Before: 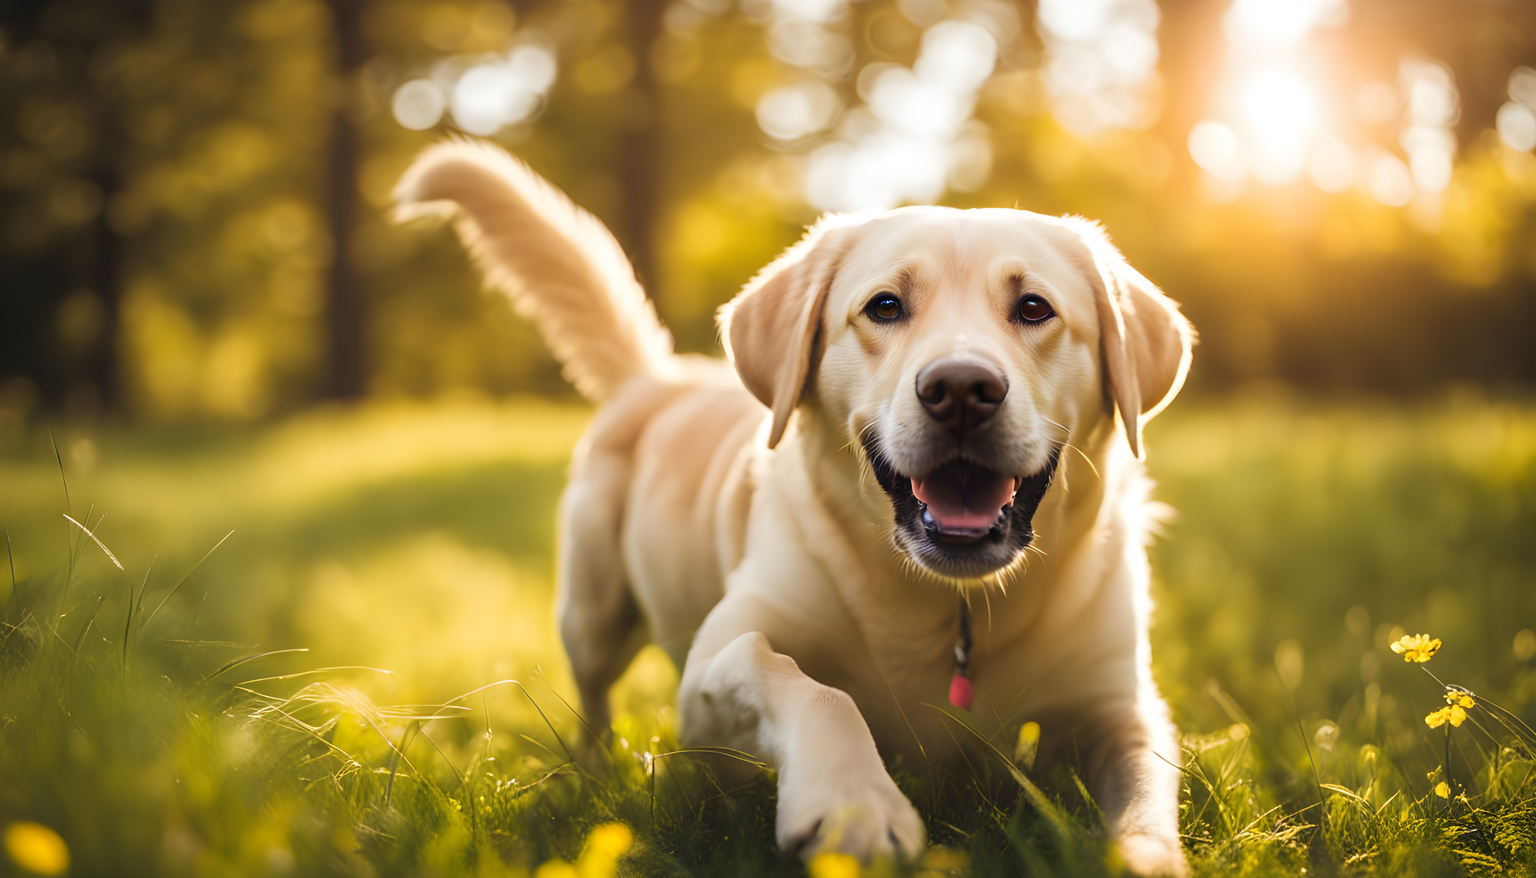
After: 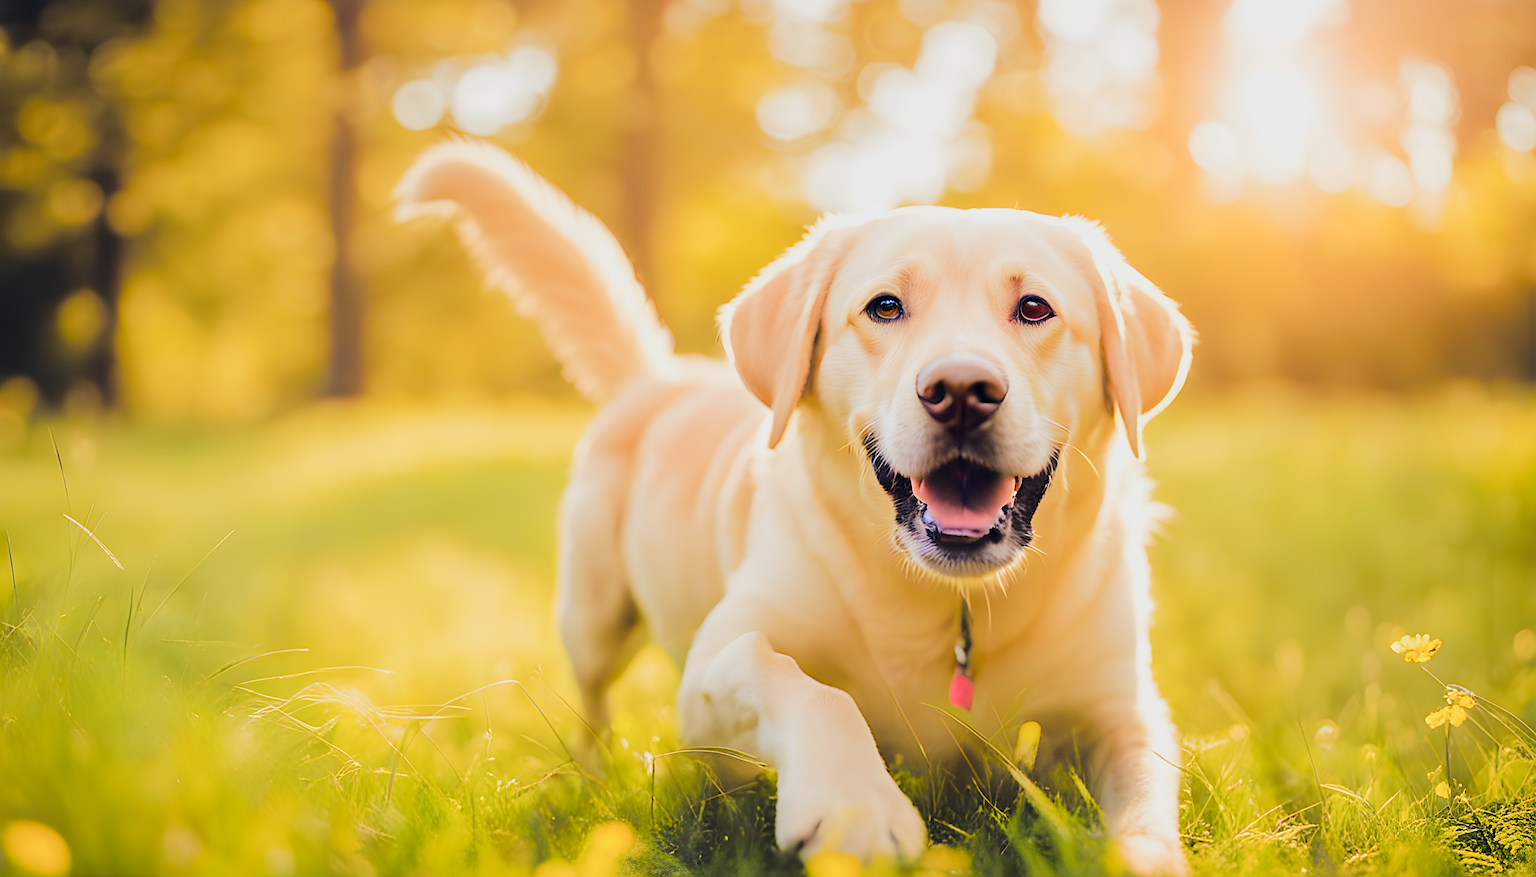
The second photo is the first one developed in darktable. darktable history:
tone equalizer: -7 EV 0.144 EV, -6 EV 0.627 EV, -5 EV 1.18 EV, -4 EV 1.33 EV, -3 EV 1.14 EV, -2 EV 0.6 EV, -1 EV 0.146 EV, edges refinement/feathering 500, mask exposure compensation -1.57 EV, preserve details no
filmic rgb: black relative exposure -7.65 EV, white relative exposure 4.56 EV, threshold 5.99 EV, hardness 3.61, enable highlight reconstruction true
color balance rgb: global offset › chroma 0.066%, global offset › hue 253.99°, perceptual saturation grading › global saturation 44.067%, perceptual saturation grading › highlights -50.249%, perceptual saturation grading › shadows 31.139%, perceptual brilliance grading › mid-tones 10.353%, perceptual brilliance grading › shadows 14.272%, global vibrance 20%
sharpen: on, module defaults
exposure: black level correction 0, exposure 0.694 EV, compensate exposure bias true, compensate highlight preservation false
